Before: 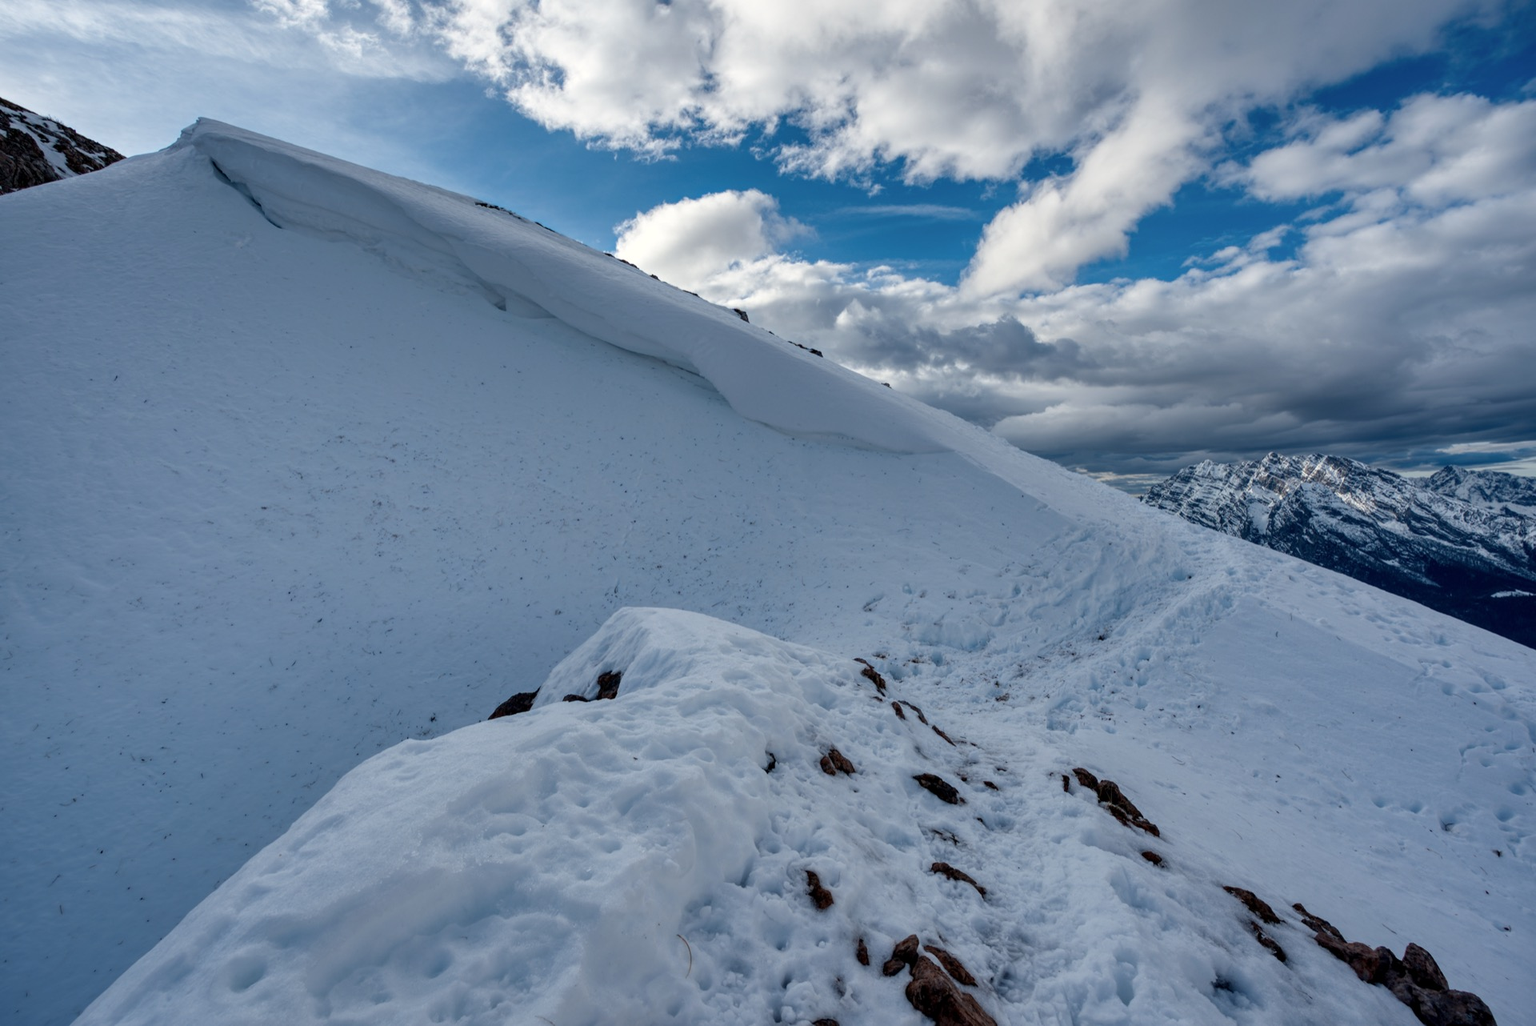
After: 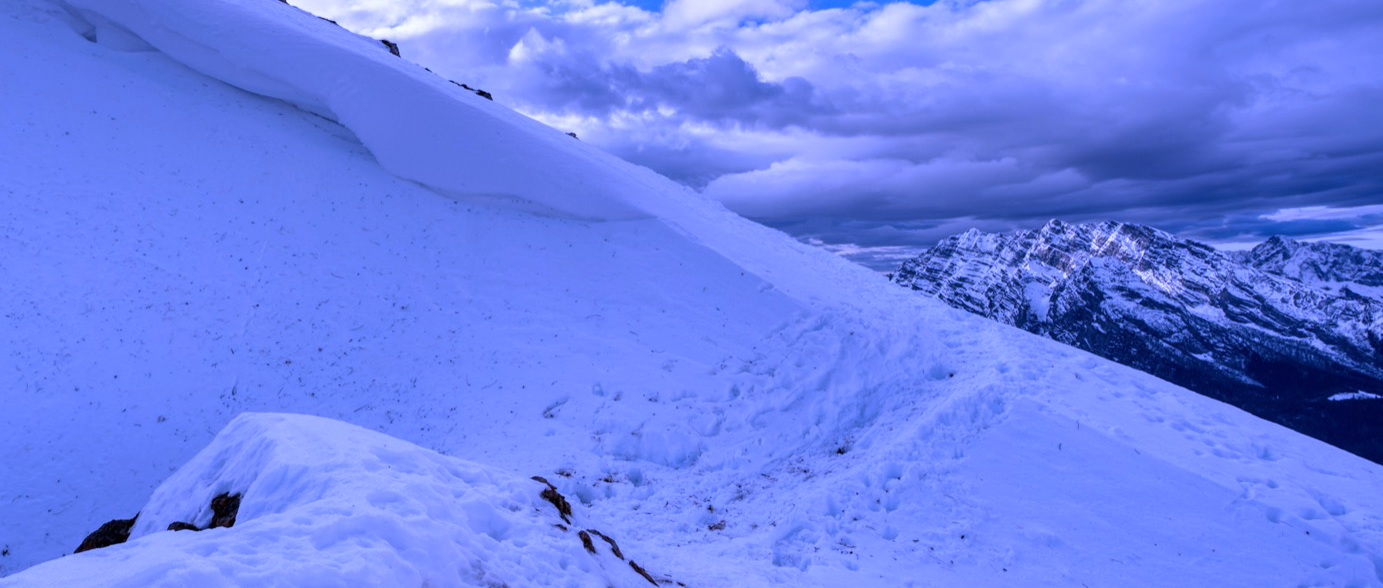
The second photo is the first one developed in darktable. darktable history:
crop and rotate: left 27.938%, top 27.046%, bottom 27.046%
white balance: red 0.98, blue 1.61
